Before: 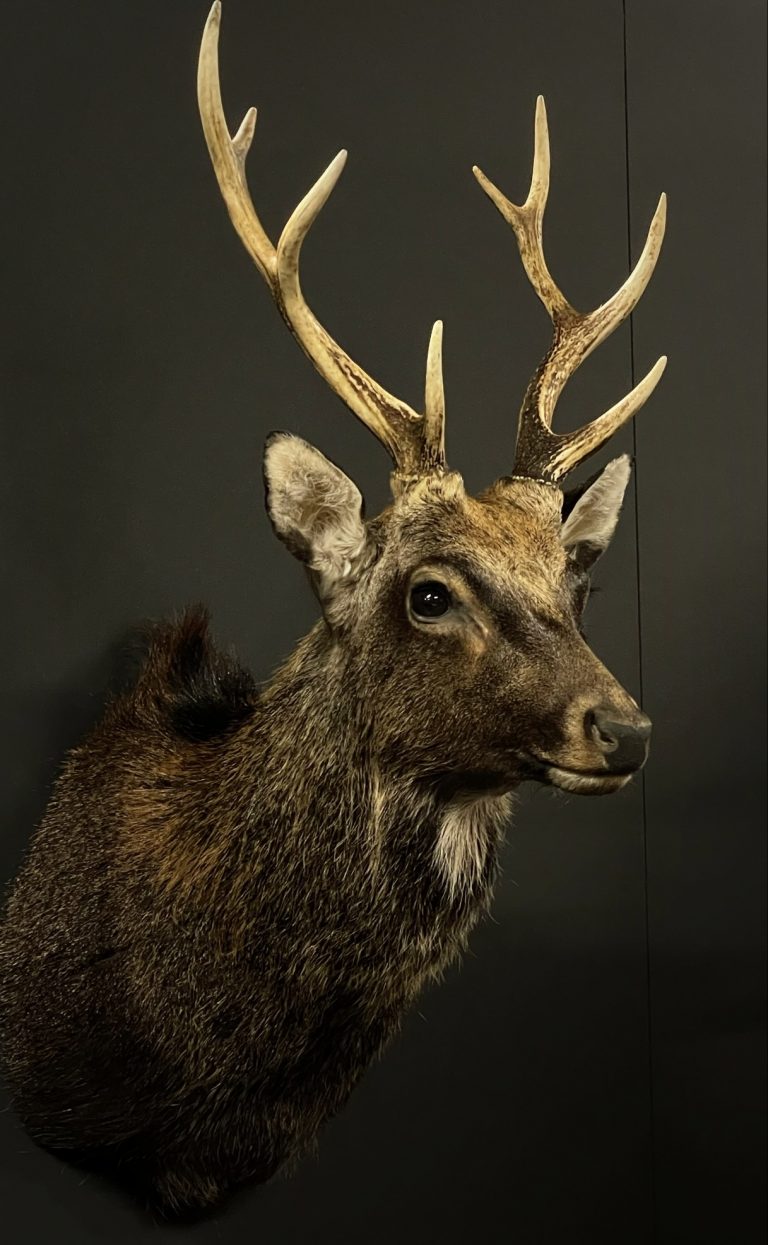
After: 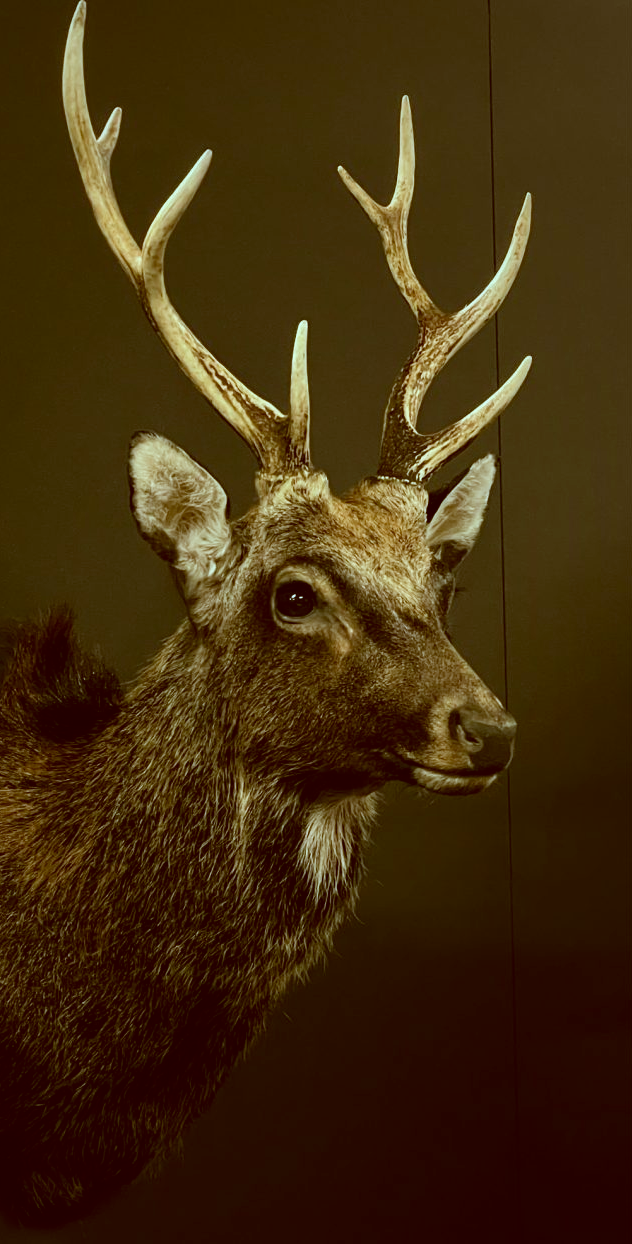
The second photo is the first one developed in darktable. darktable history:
color correction: highlights a* -14.62, highlights b* -16.22, shadows a* 10.12, shadows b* 29.4
crop: left 17.582%, bottom 0.031%
